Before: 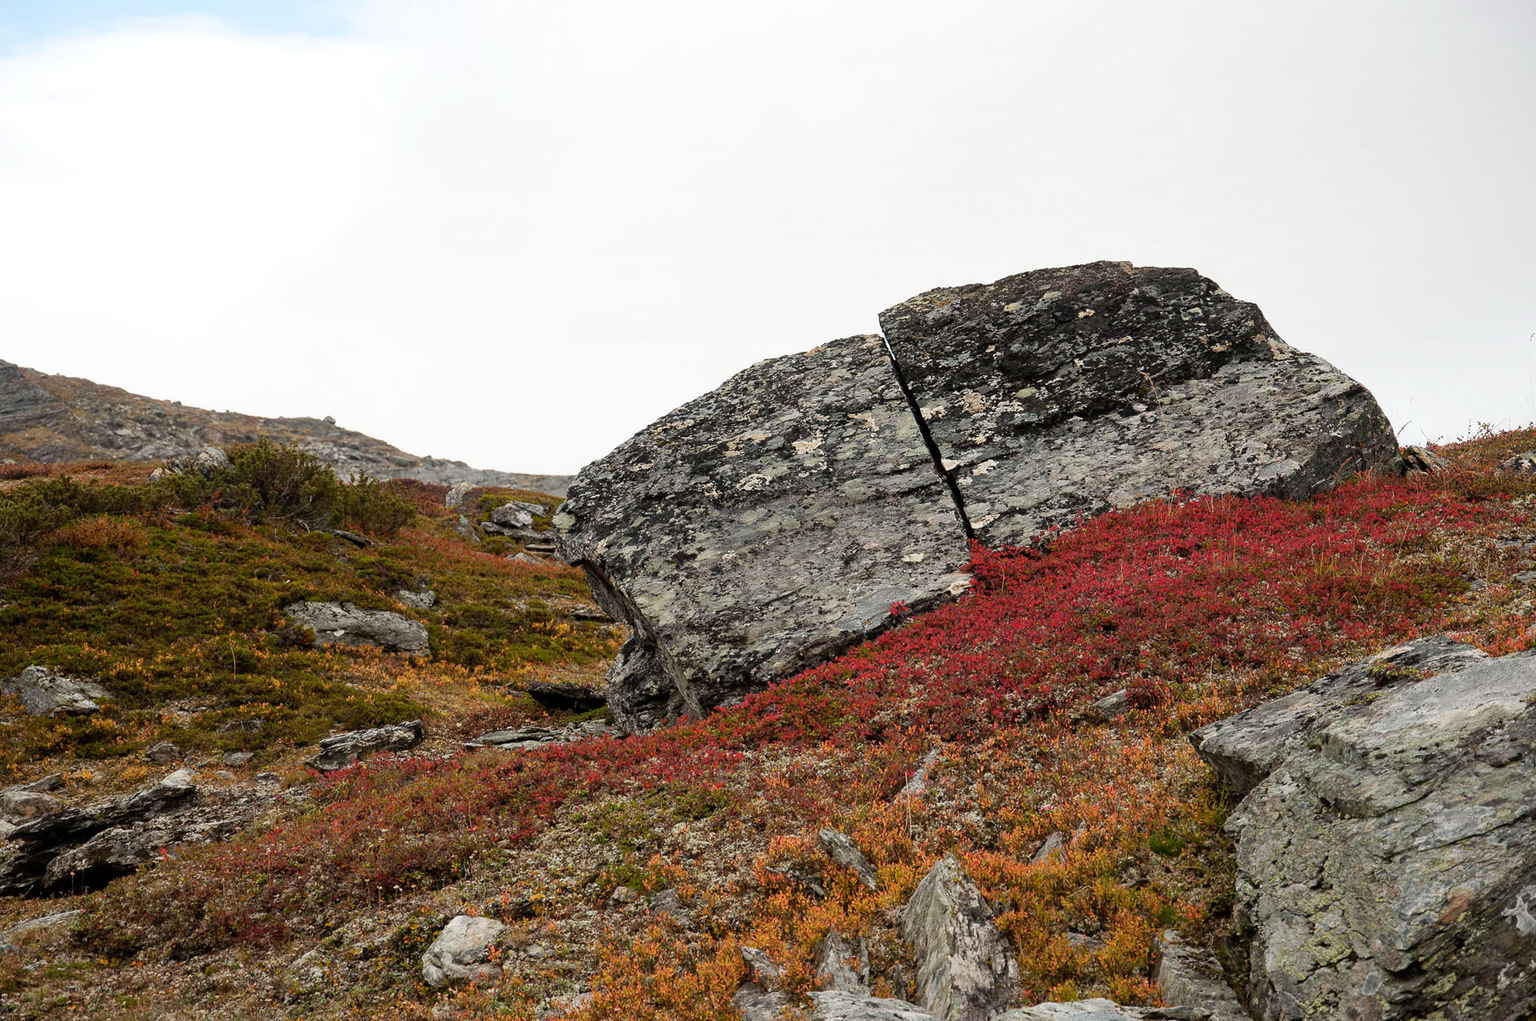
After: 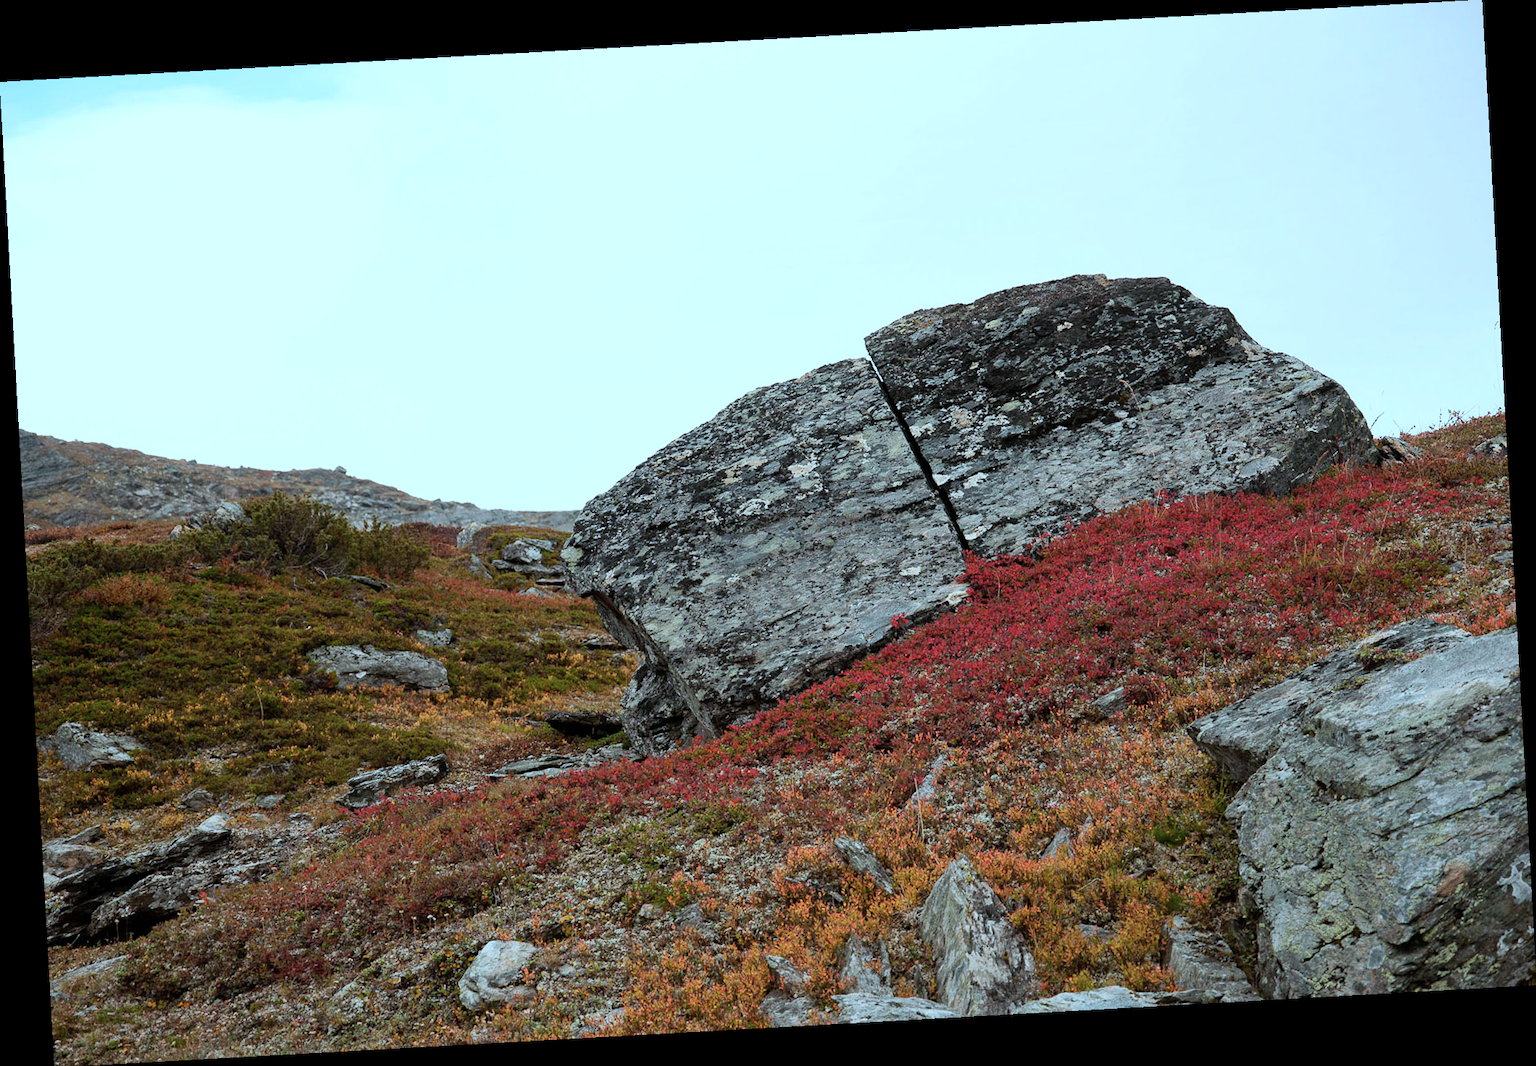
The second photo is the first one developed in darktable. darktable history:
color correction: highlights a* -10.69, highlights b* -19.19
rotate and perspective: rotation -3.18°, automatic cropping off
